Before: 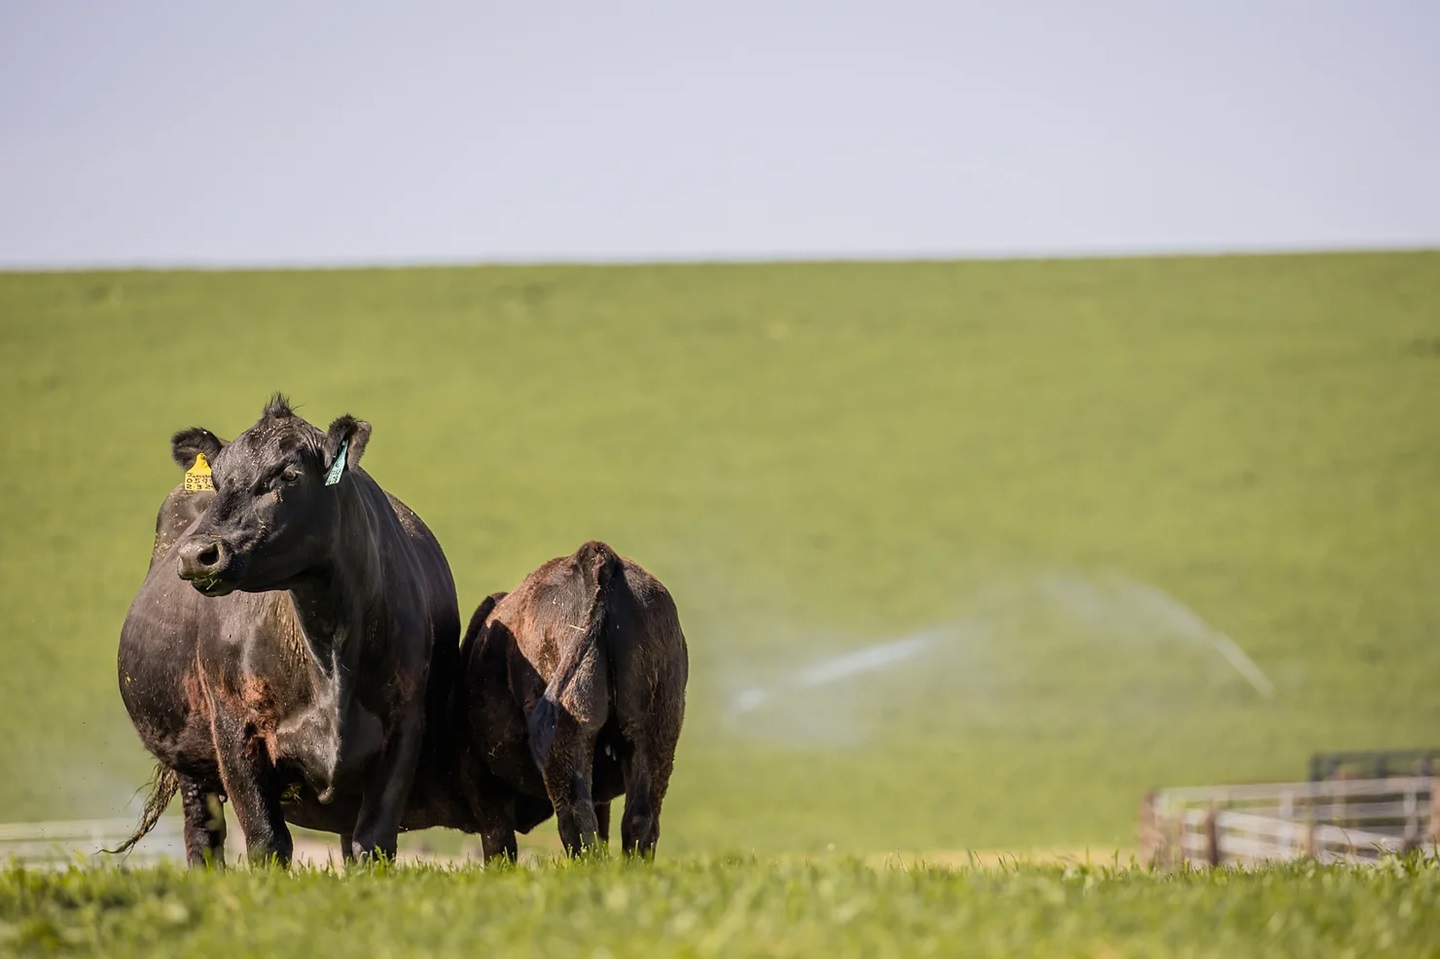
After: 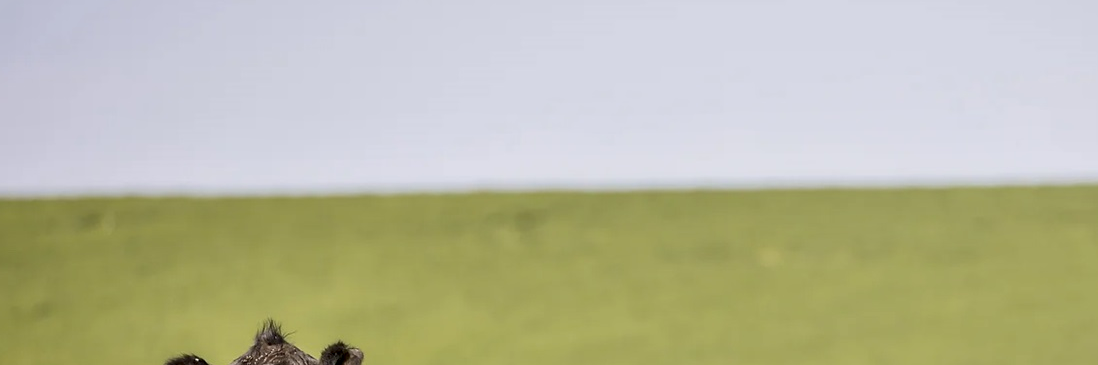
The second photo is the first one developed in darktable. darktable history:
crop: left 0.579%, top 7.627%, right 23.167%, bottom 54.275%
contrast equalizer: y [[0.579, 0.58, 0.505, 0.5, 0.5, 0.5], [0.5 ×6], [0.5 ×6], [0 ×6], [0 ×6]]
